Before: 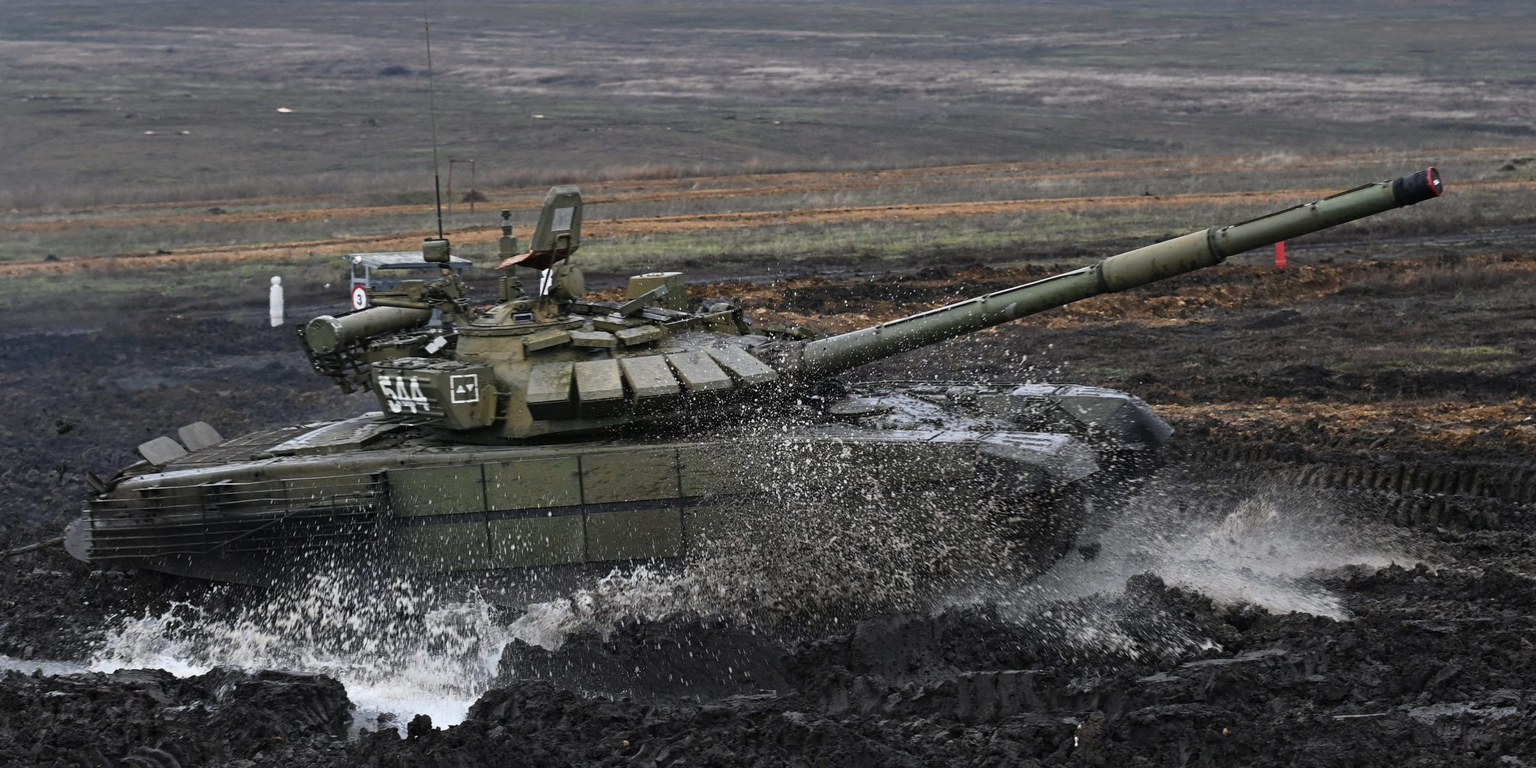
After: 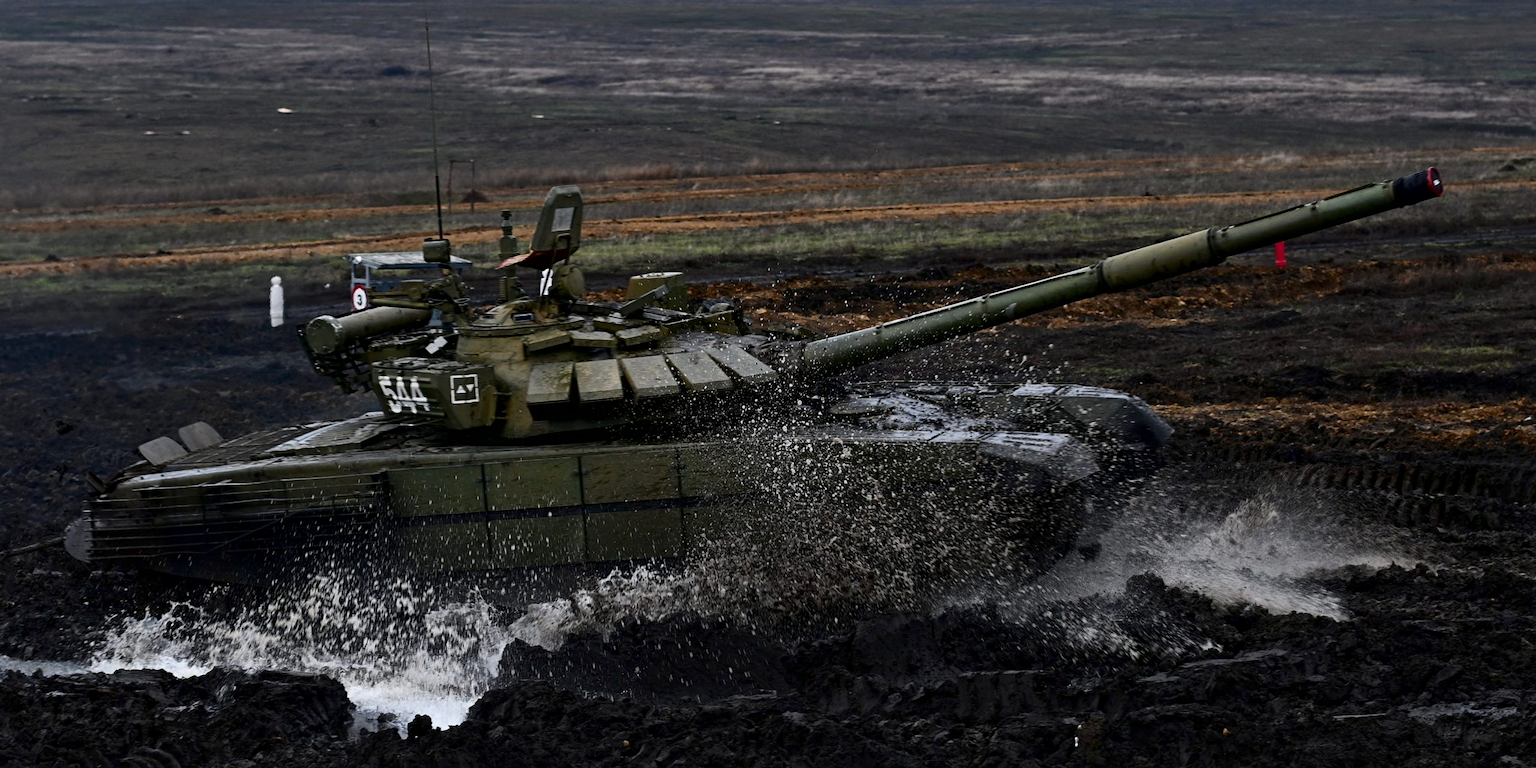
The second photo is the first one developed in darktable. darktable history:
contrast brightness saturation: contrast 0.102, brightness -0.272, saturation 0.137
local contrast: mode bilateral grid, contrast 19, coarseness 50, detail 119%, midtone range 0.2
